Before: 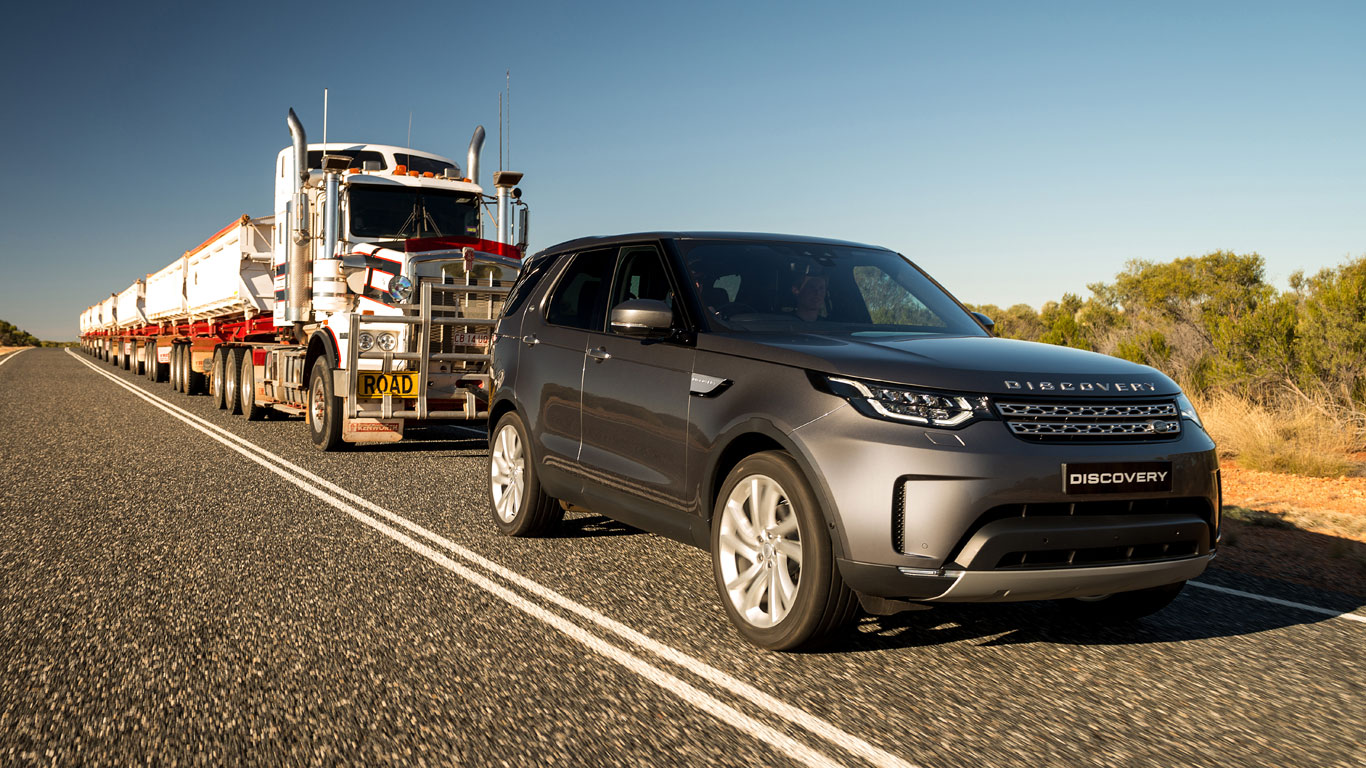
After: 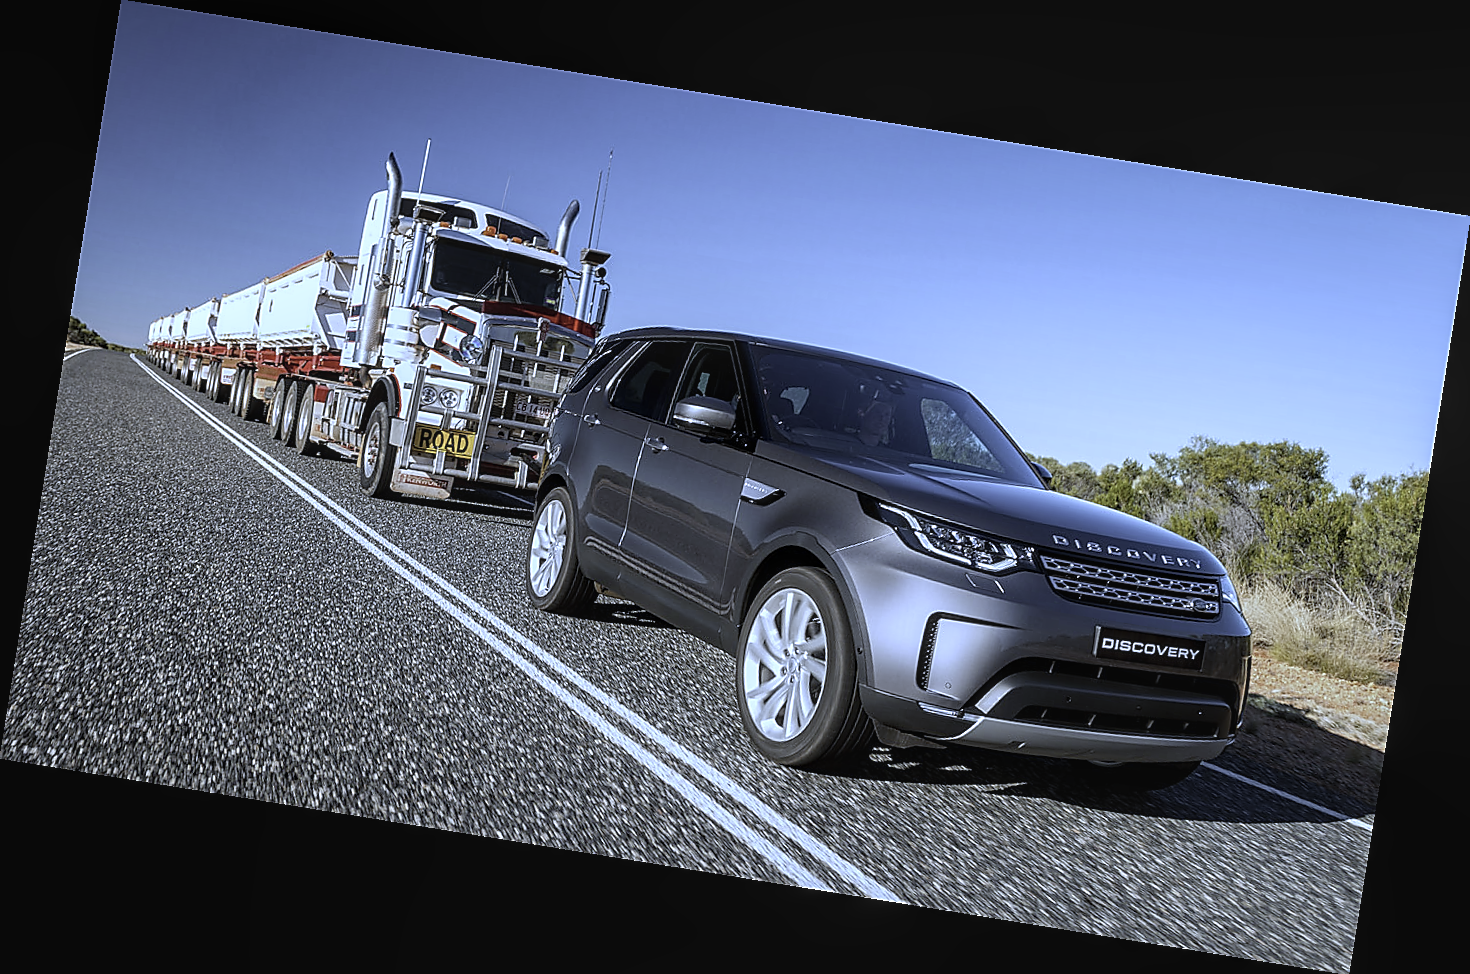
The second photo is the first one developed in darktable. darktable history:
local contrast: on, module defaults
rotate and perspective: rotation 9.12°, automatic cropping off
contrast brightness saturation: contrast -0.05, saturation -0.41
sharpen: radius 1.4, amount 1.25, threshold 0.7
white balance: red 0.766, blue 1.537
base curve: curves: ch0 [(0, 0) (0.989, 0.992)], preserve colors none
